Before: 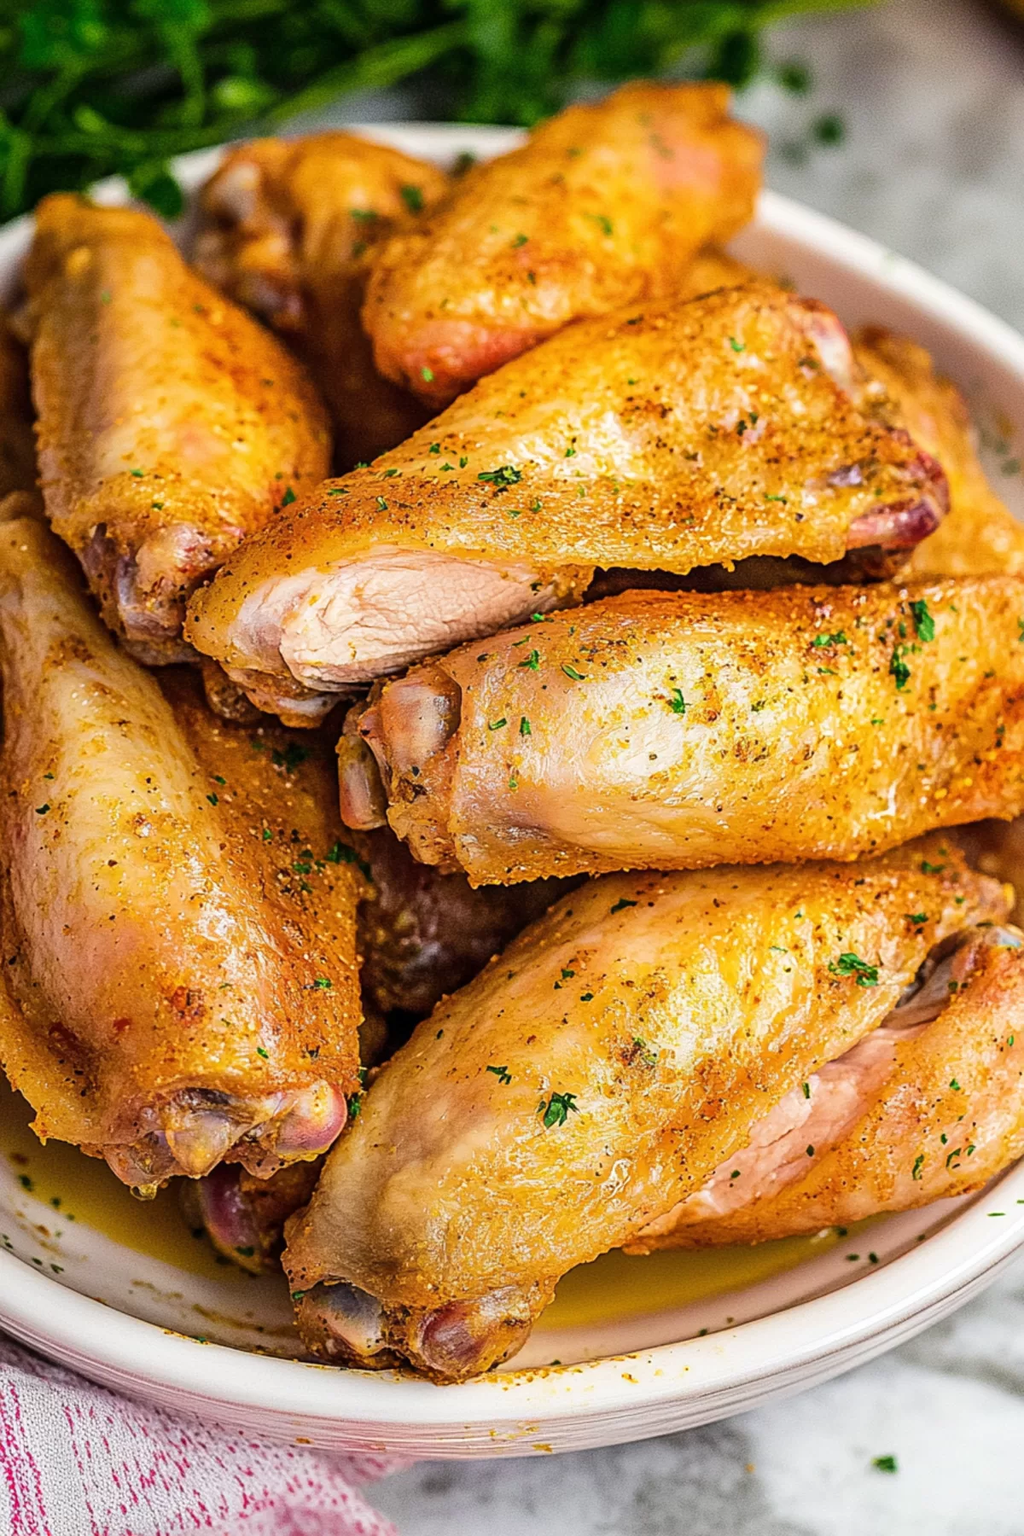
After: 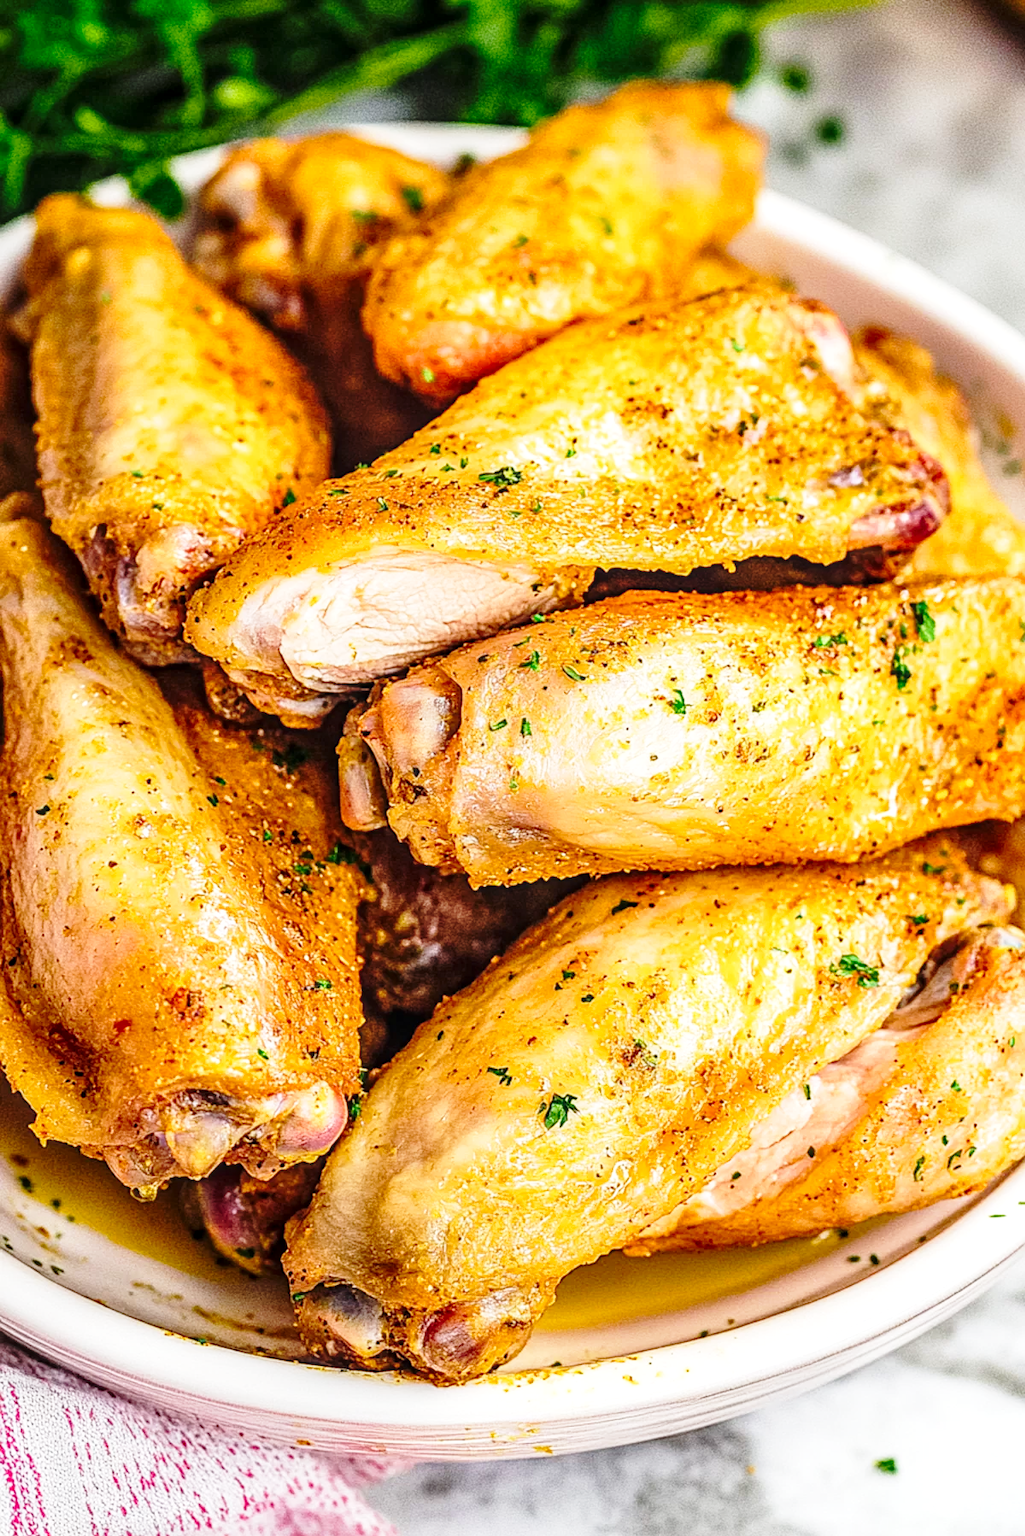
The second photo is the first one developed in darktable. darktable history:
local contrast: on, module defaults
base curve: curves: ch0 [(0, 0) (0.028, 0.03) (0.121, 0.232) (0.46, 0.748) (0.859, 0.968) (1, 1)], preserve colors none
crop: bottom 0.073%
